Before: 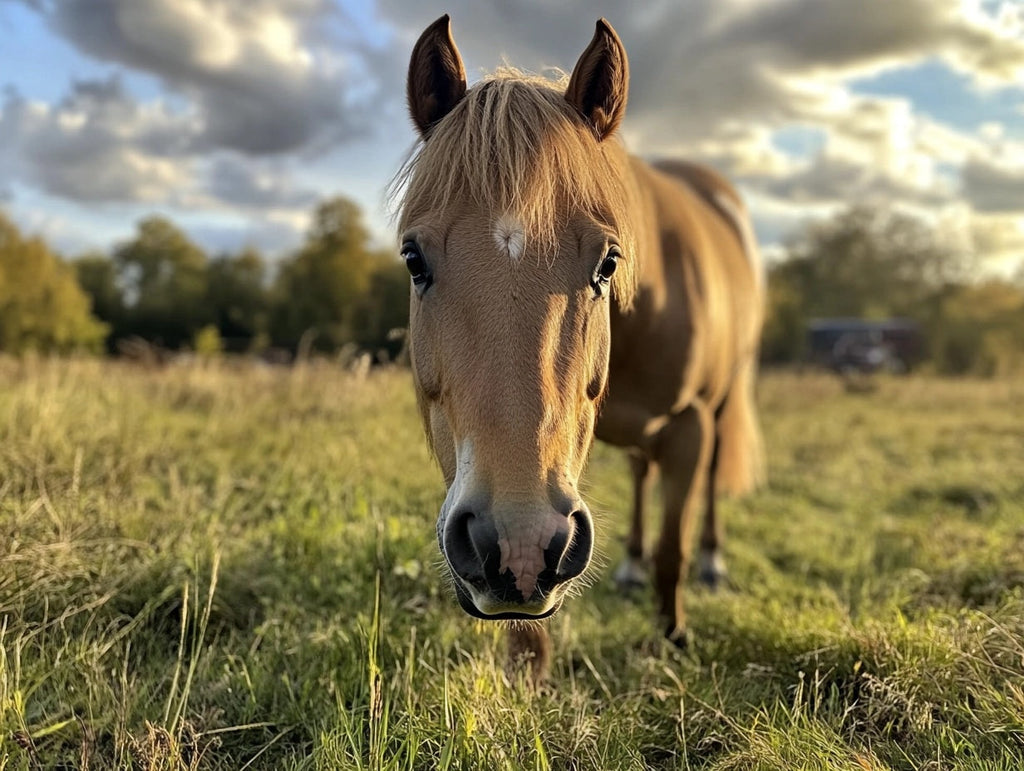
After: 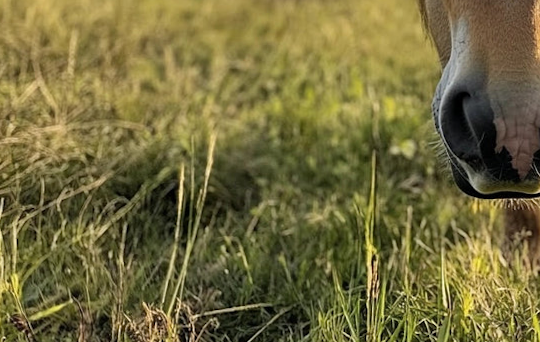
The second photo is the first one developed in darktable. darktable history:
crop and rotate: top 54.778%, right 46.61%, bottom 0.159%
rotate and perspective: rotation -0.45°, automatic cropping original format, crop left 0.008, crop right 0.992, crop top 0.012, crop bottom 0.988
